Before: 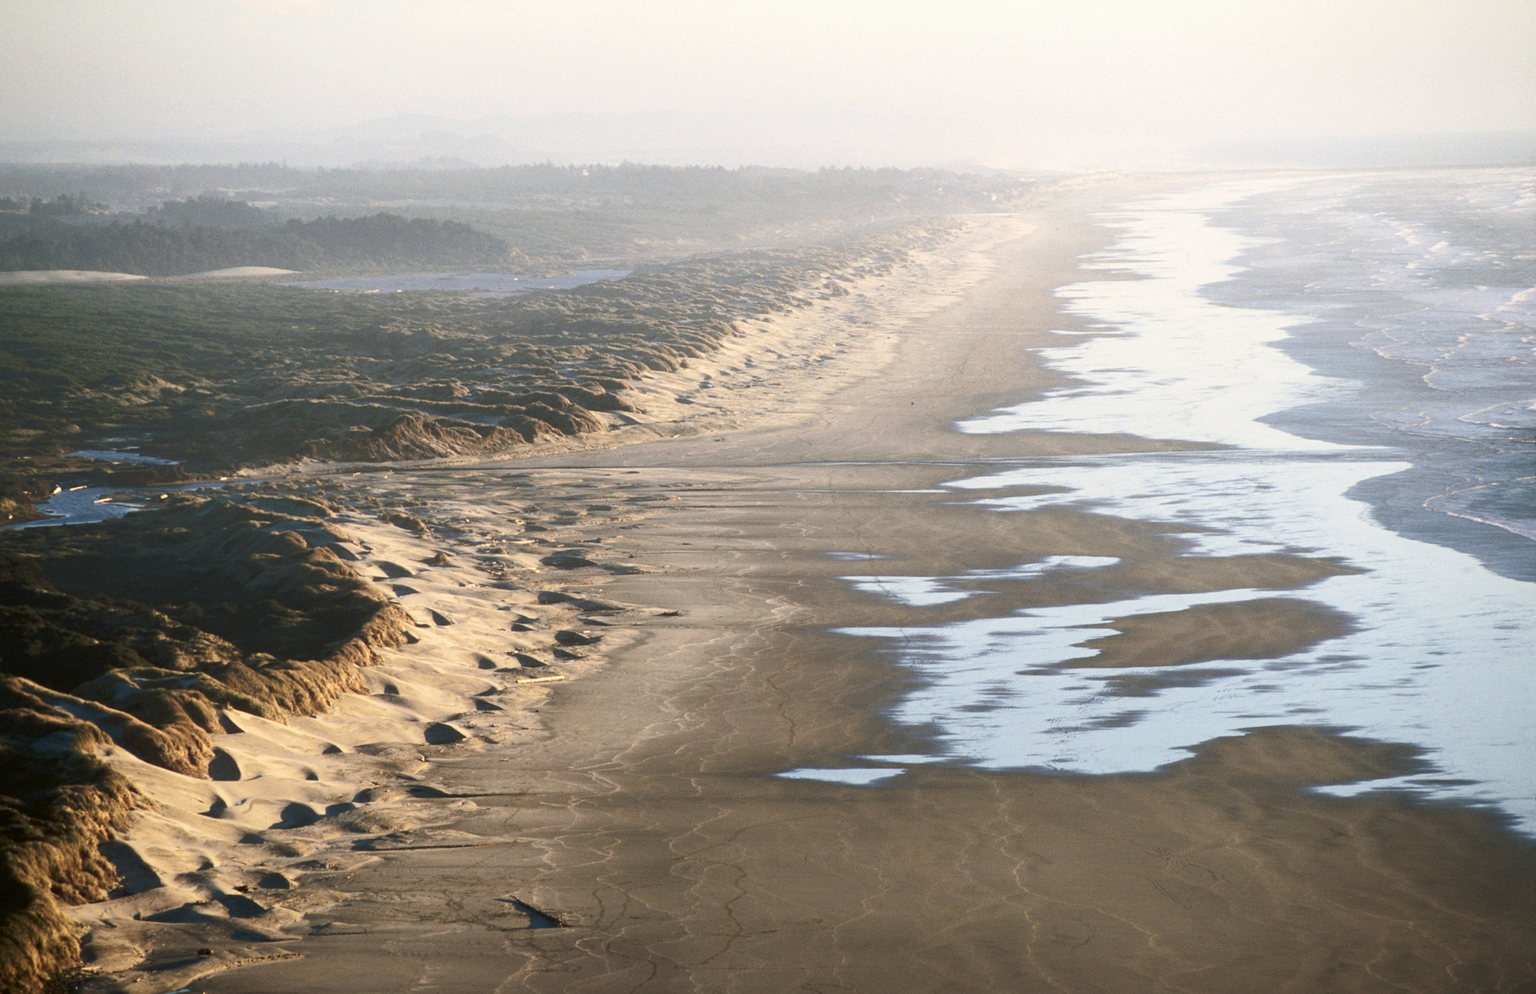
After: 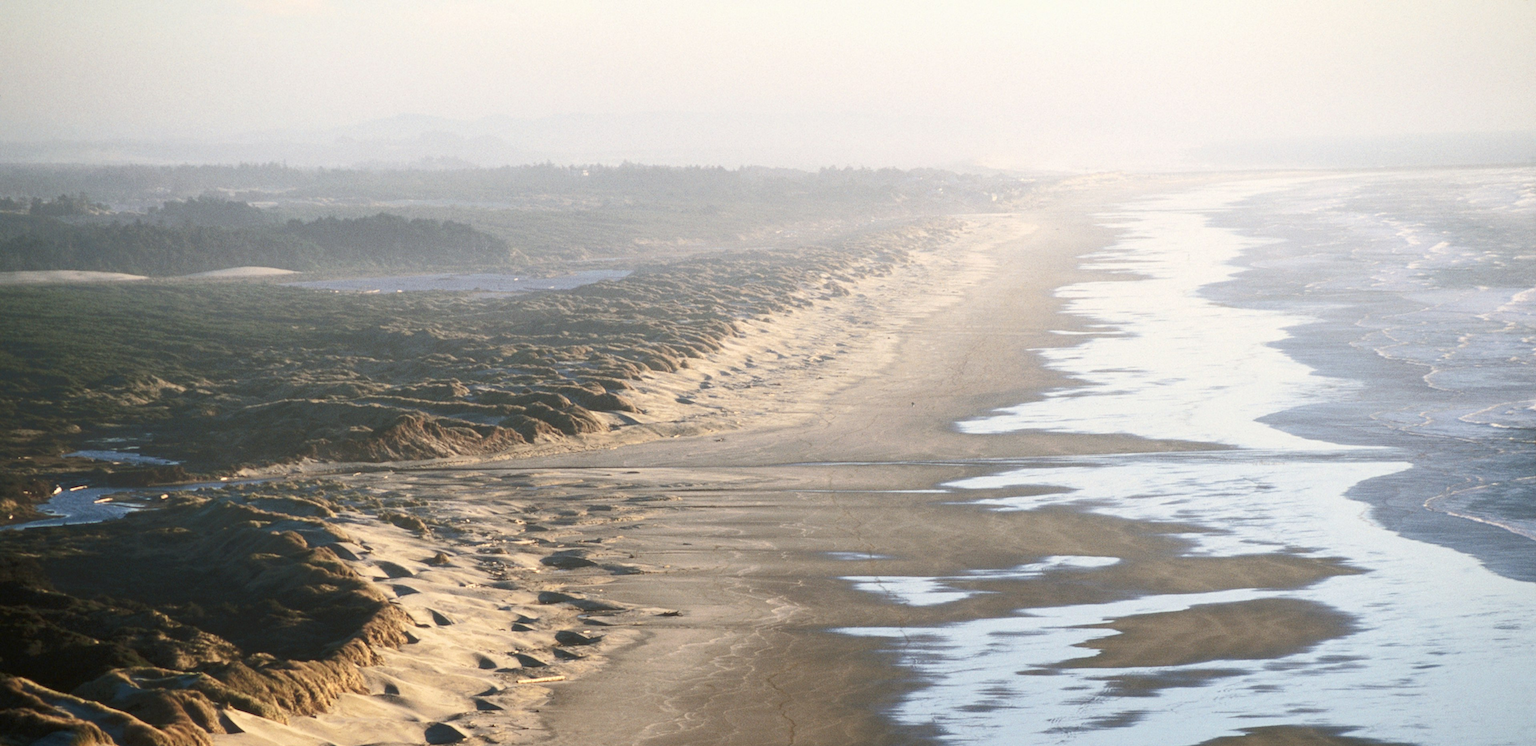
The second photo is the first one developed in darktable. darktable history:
crop: bottom 24.881%
